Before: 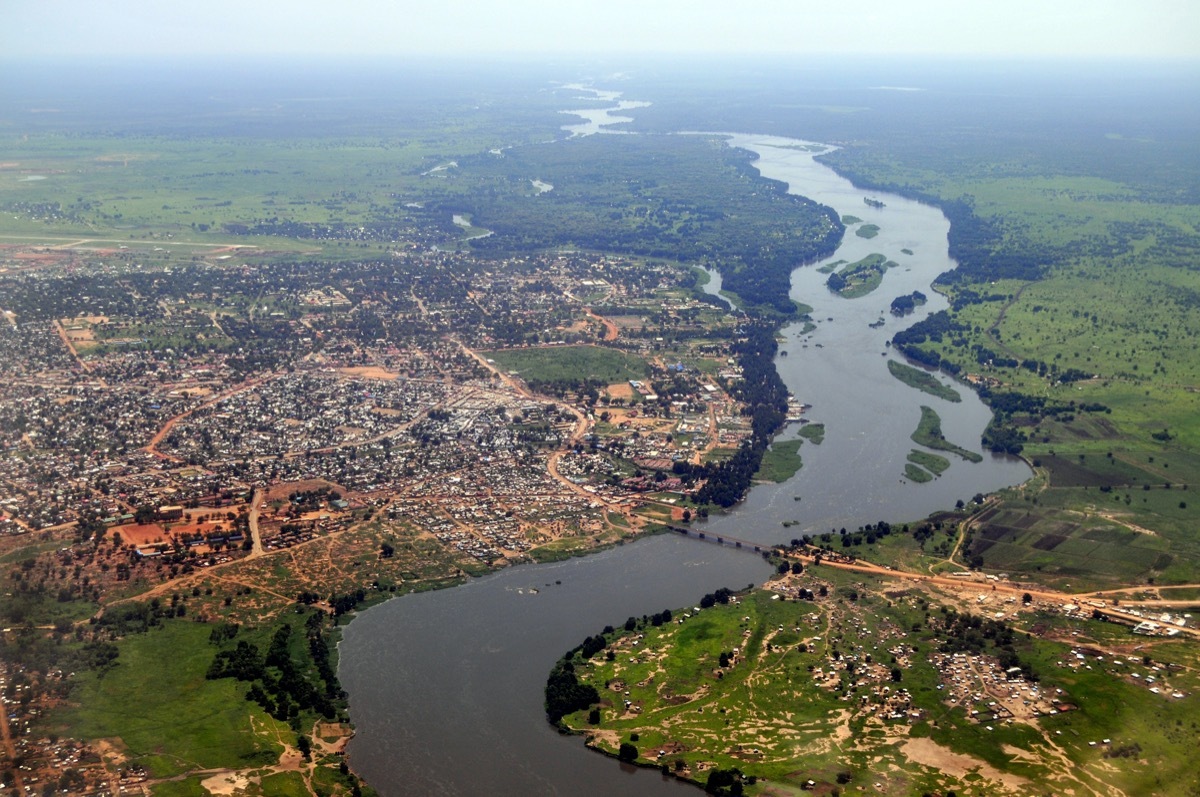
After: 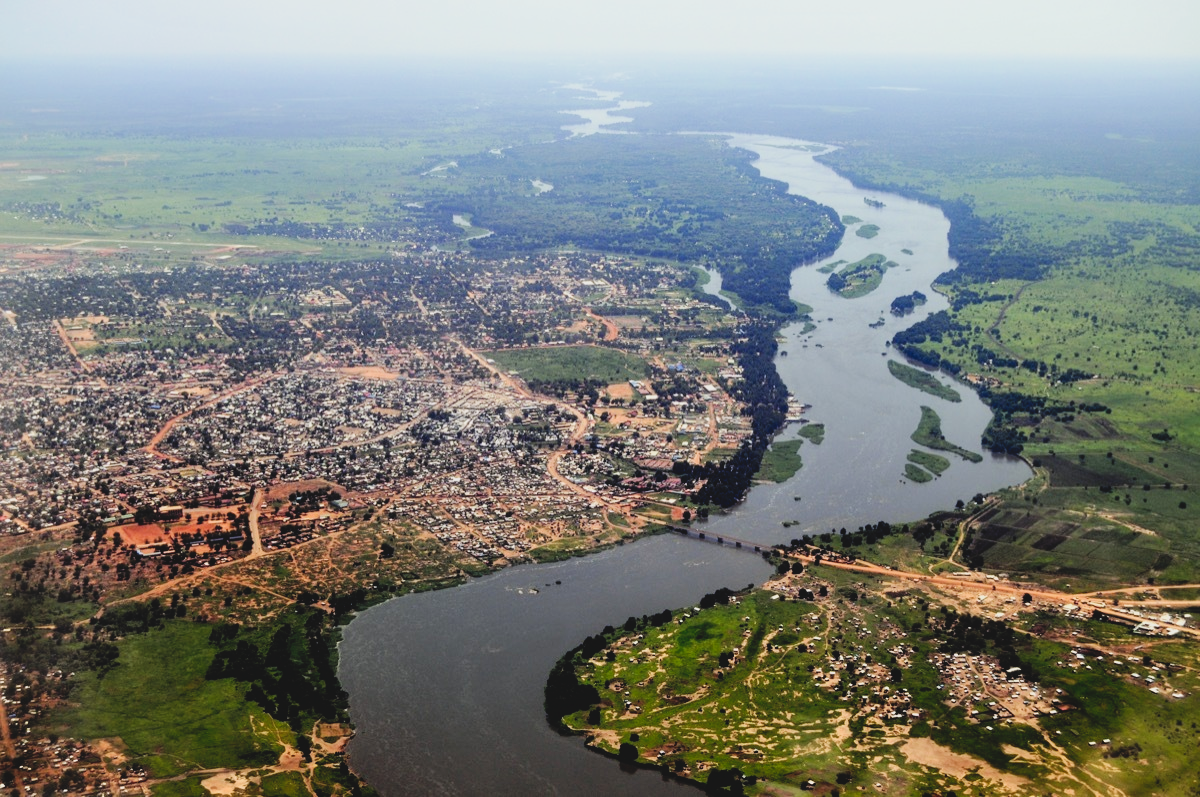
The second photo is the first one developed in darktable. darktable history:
tone curve: curves: ch0 [(0, 0.074) (0.129, 0.136) (0.285, 0.301) (0.689, 0.764) (0.854, 0.926) (0.987, 0.977)]; ch1 [(0, 0) (0.337, 0.249) (0.434, 0.437) (0.485, 0.491) (0.515, 0.495) (0.566, 0.57) (0.625, 0.625) (0.764, 0.806) (1, 1)]; ch2 [(0, 0) (0.314, 0.301) (0.401, 0.411) (0.505, 0.499) (0.54, 0.54) (0.608, 0.613) (0.706, 0.735) (1, 1)], preserve colors none
filmic rgb: black relative exposure -7.65 EV, white relative exposure 4.56 EV, threshold 3 EV, hardness 3.61, contrast 1.06, enable highlight reconstruction true
